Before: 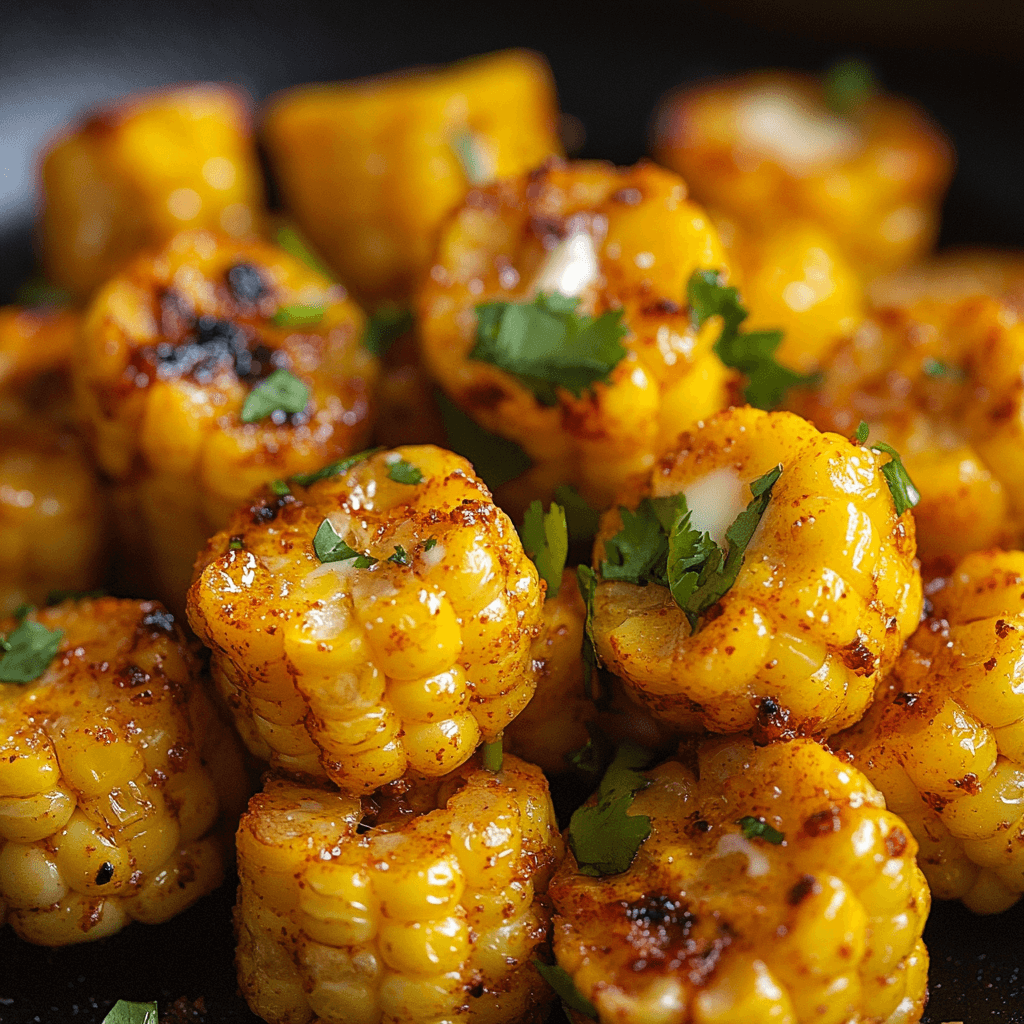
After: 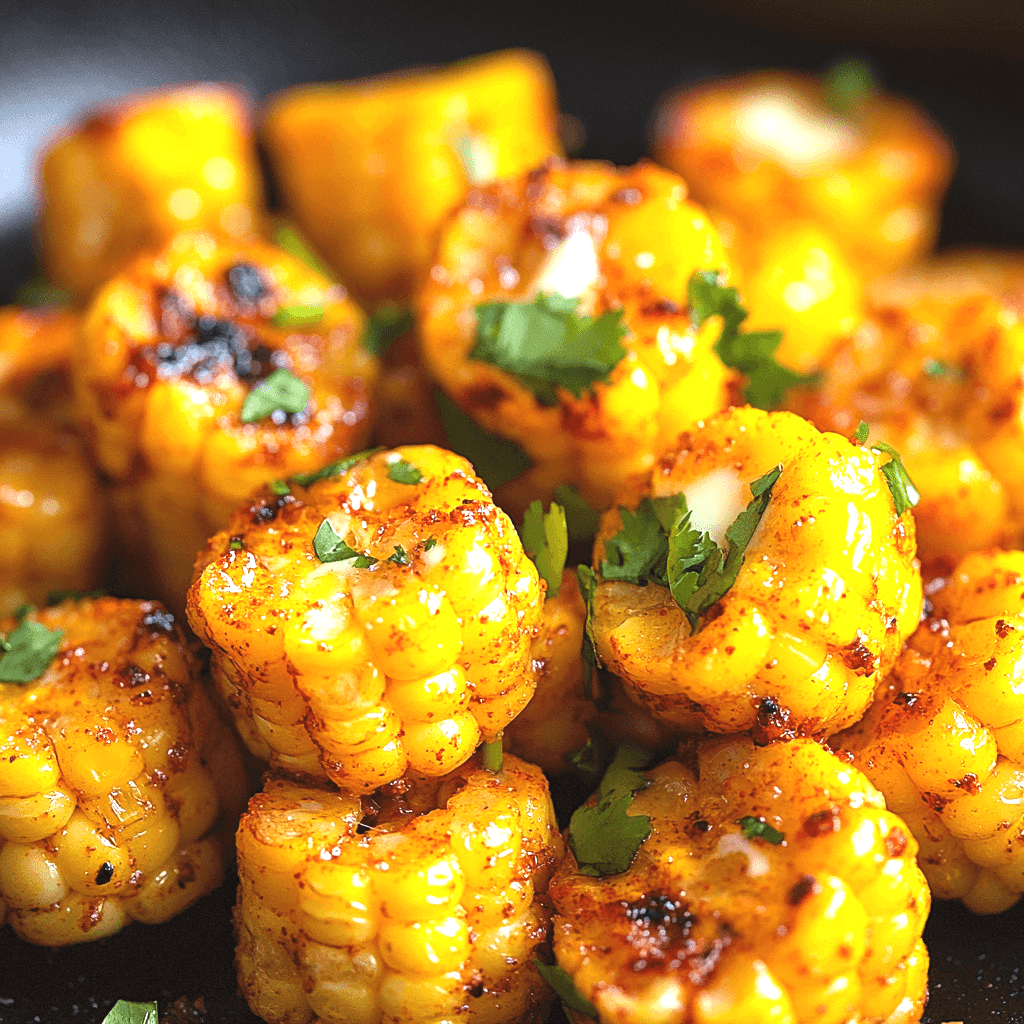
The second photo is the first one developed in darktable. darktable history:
exposure: black level correction -0.002, exposure 1.115 EV, compensate highlight preservation false
